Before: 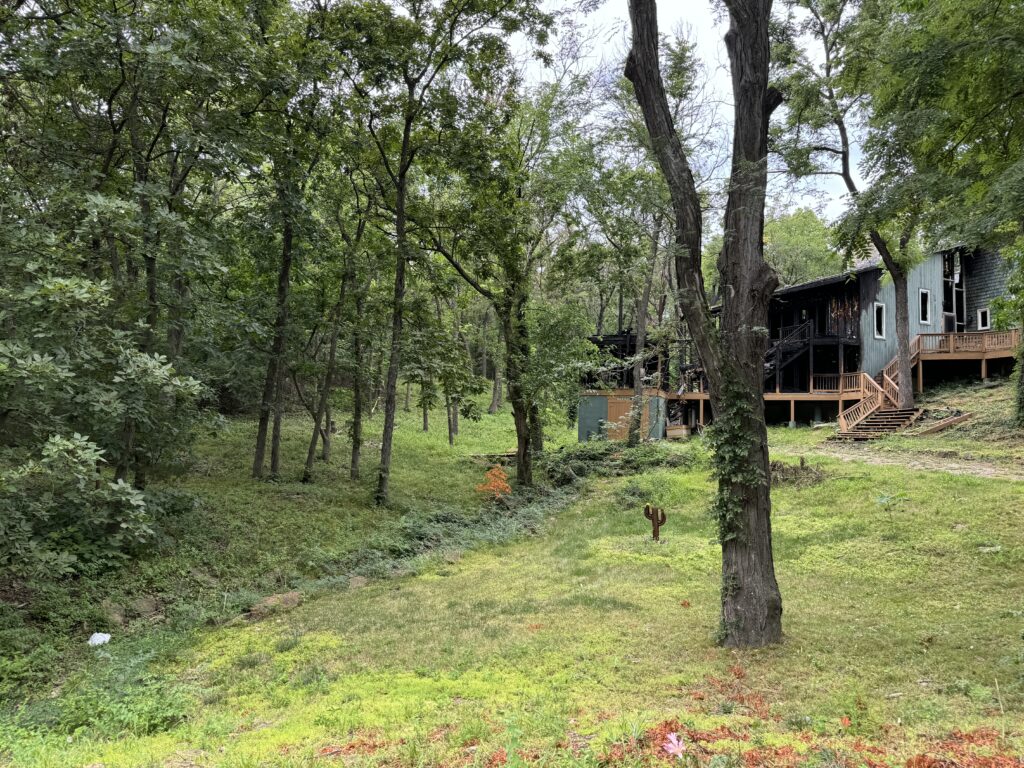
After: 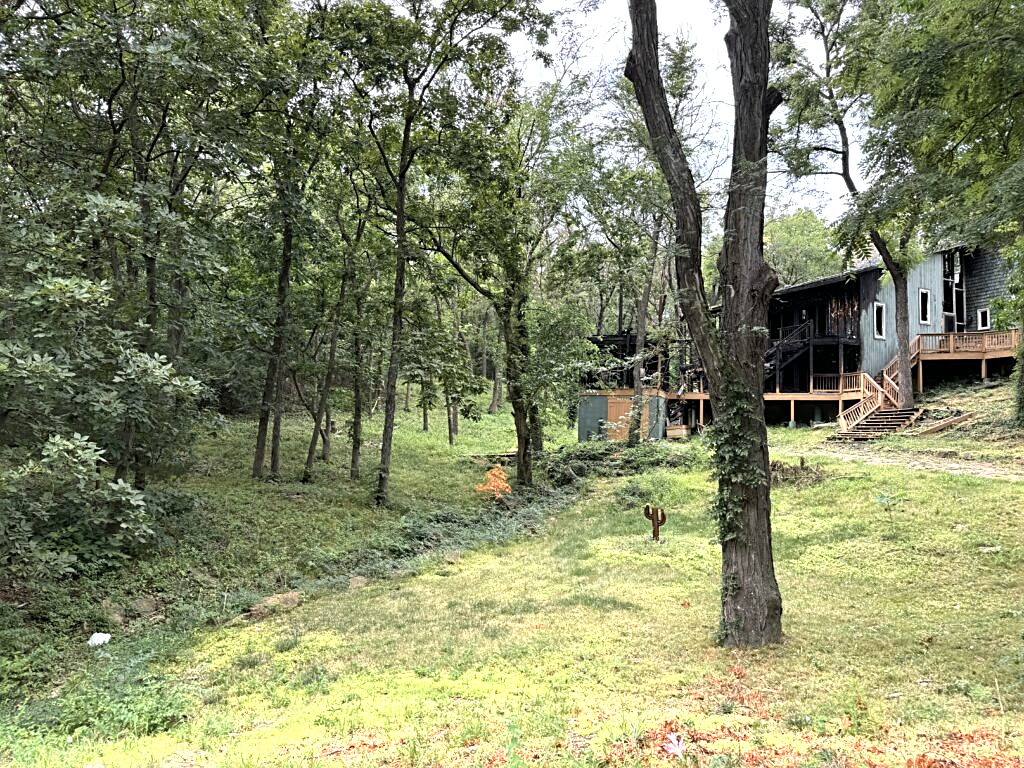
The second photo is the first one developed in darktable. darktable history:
exposure: exposure 0.361 EV, compensate highlight preservation false
color zones: curves: ch0 [(0.018, 0.548) (0.197, 0.654) (0.425, 0.447) (0.605, 0.658) (0.732, 0.579)]; ch1 [(0.105, 0.531) (0.224, 0.531) (0.386, 0.39) (0.618, 0.456) (0.732, 0.456) (0.956, 0.421)]; ch2 [(0.039, 0.583) (0.215, 0.465) (0.399, 0.544) (0.465, 0.548) (0.614, 0.447) (0.724, 0.43) (0.882, 0.623) (0.956, 0.632)]
sharpen: on, module defaults
